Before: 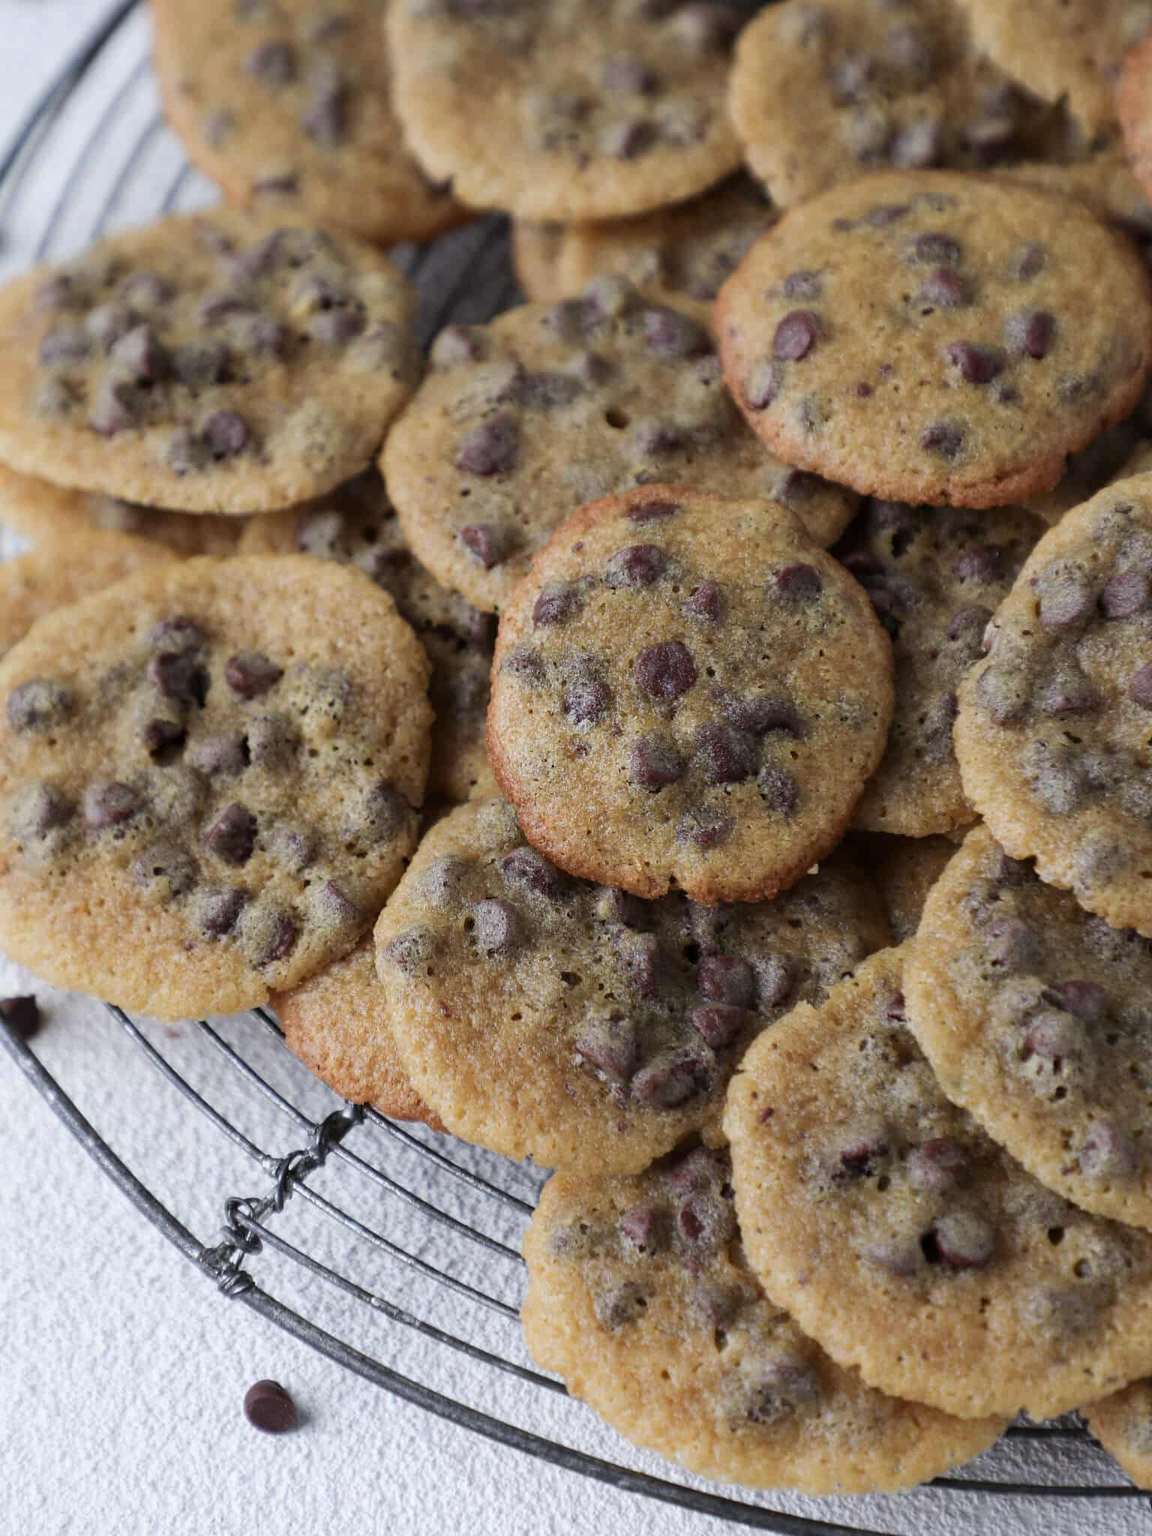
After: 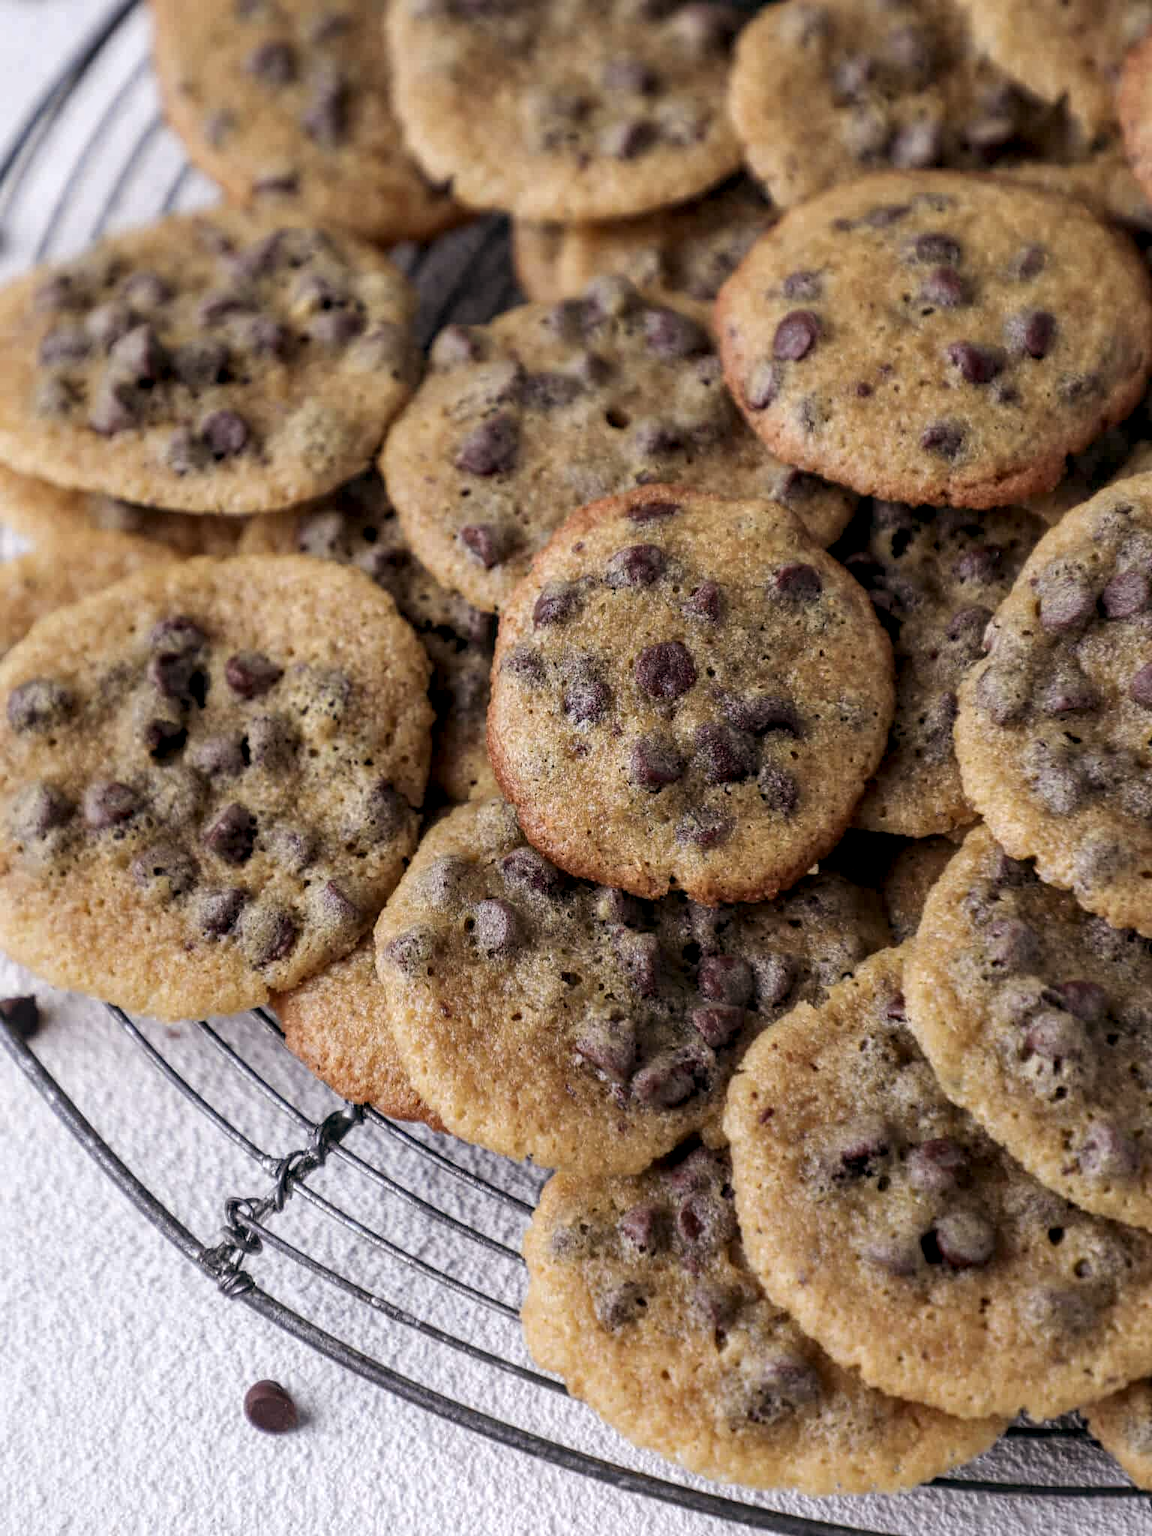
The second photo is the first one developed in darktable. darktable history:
color balance: lift [0.998, 0.998, 1.001, 1.002], gamma [0.995, 1.025, 0.992, 0.975], gain [0.995, 1.02, 0.997, 0.98]
local contrast: highlights 61%, detail 143%, midtone range 0.428
